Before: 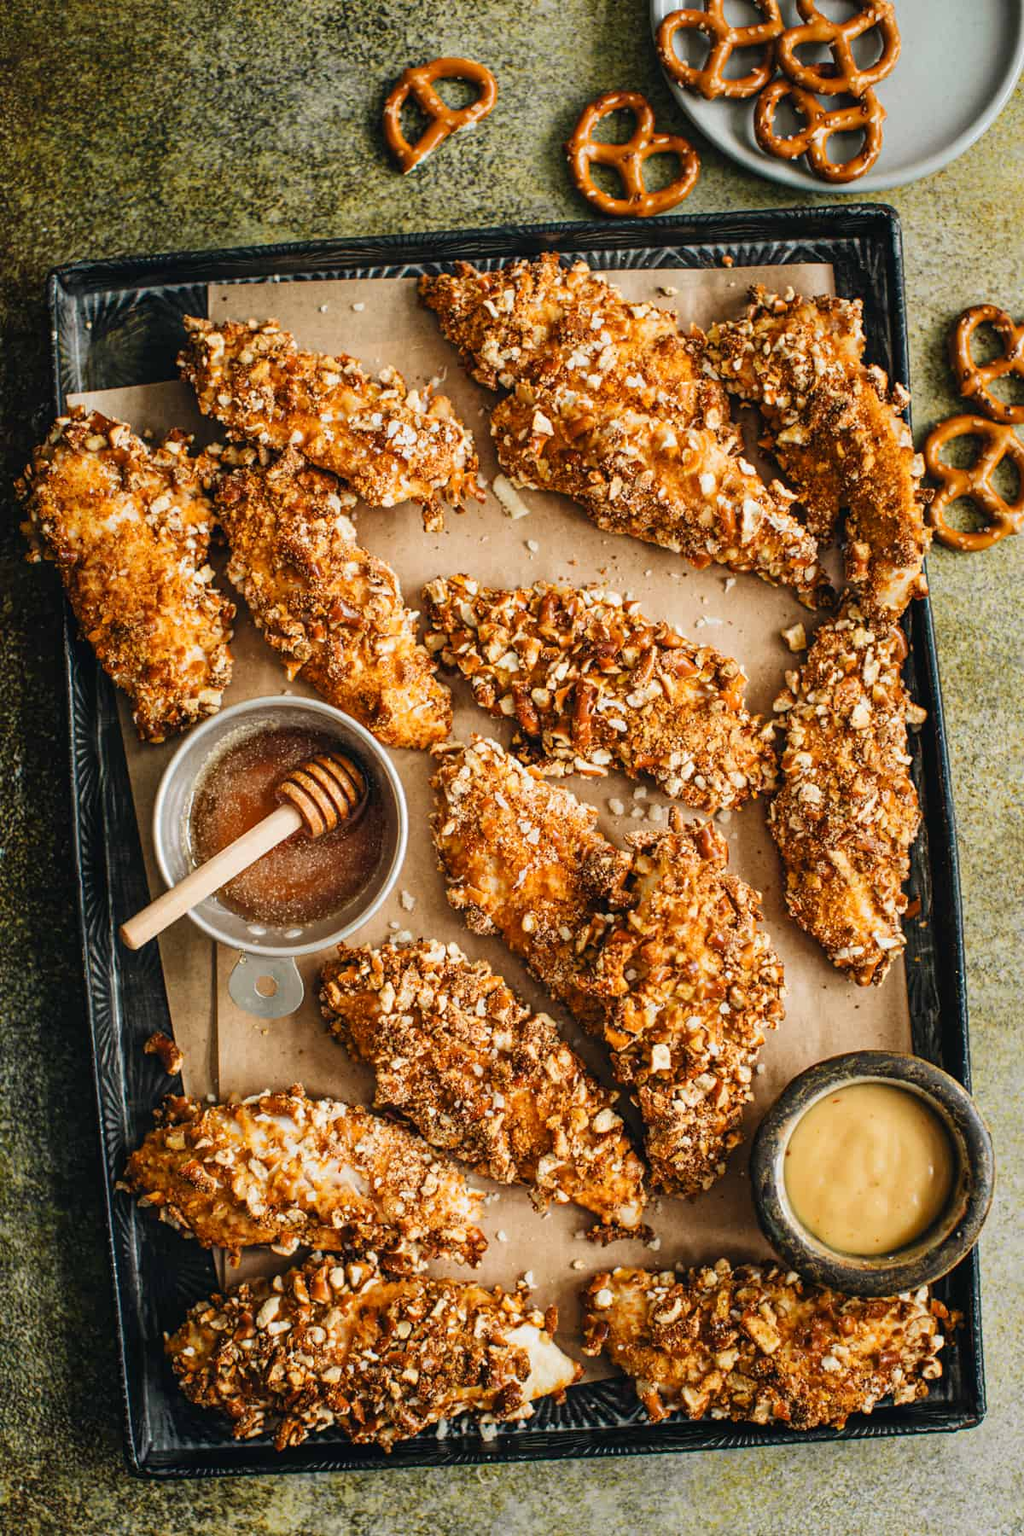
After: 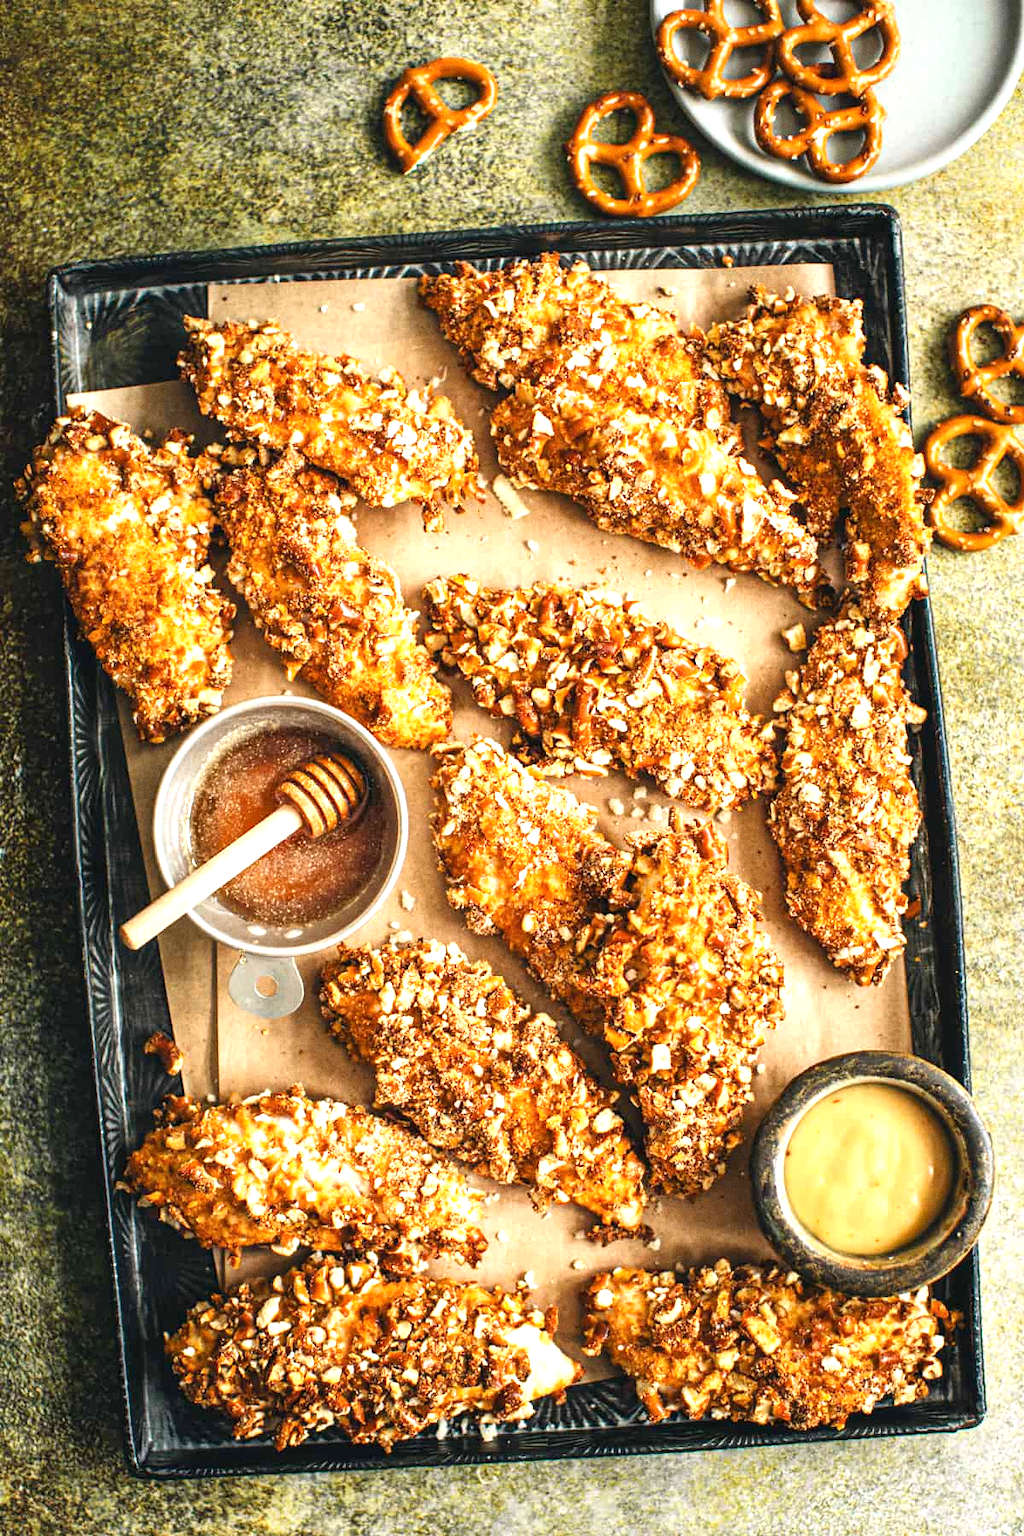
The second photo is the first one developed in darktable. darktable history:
grain: coarseness 0.09 ISO
exposure: exposure 0.999 EV, compensate highlight preservation false
